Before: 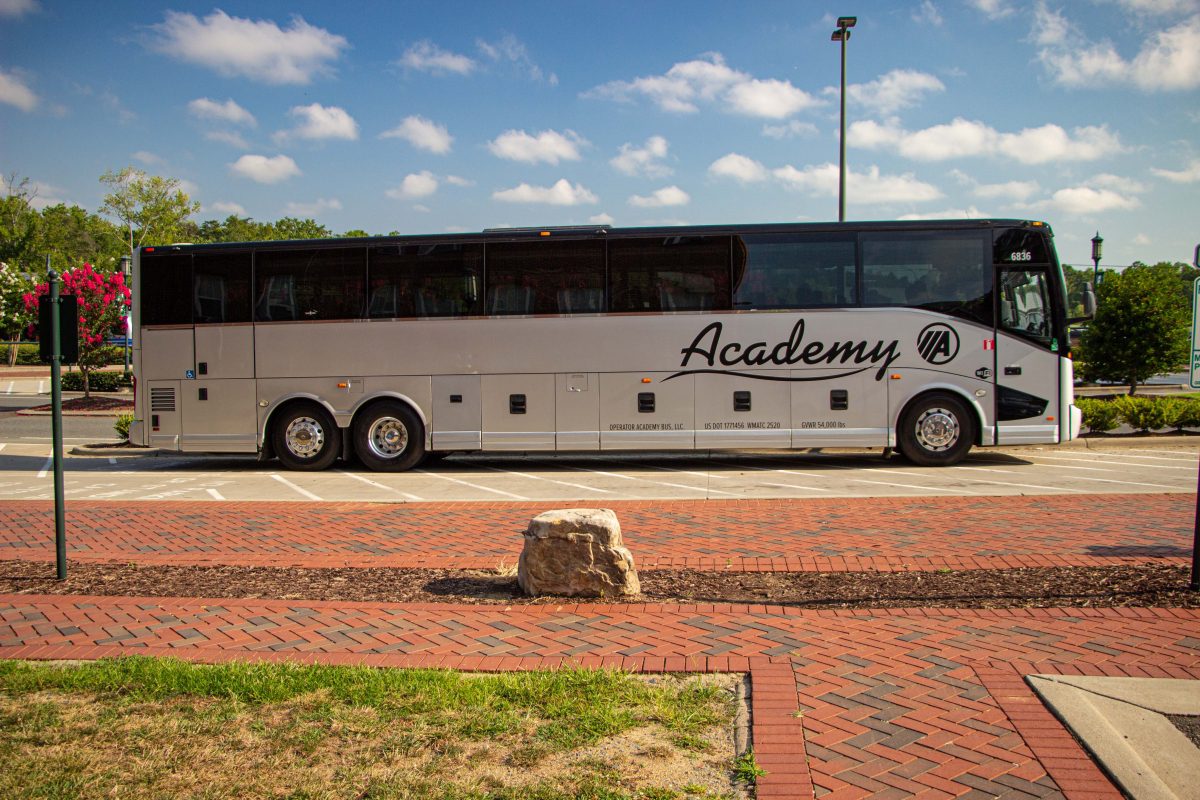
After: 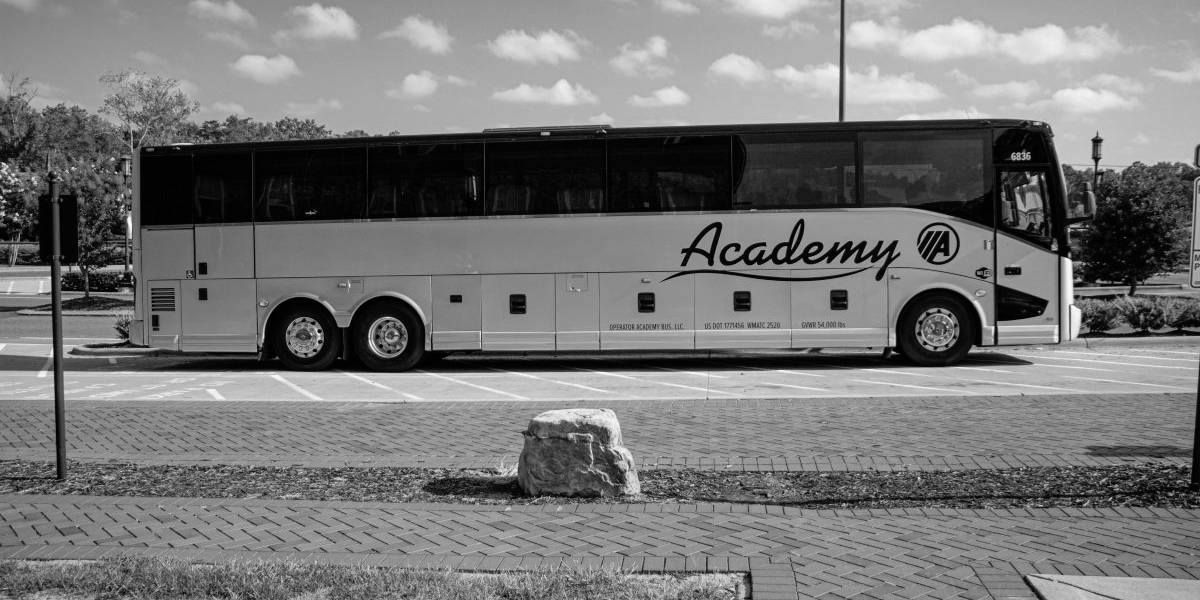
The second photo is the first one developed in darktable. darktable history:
rgb curve: curves: ch0 [(0, 0) (0.136, 0.078) (0.262, 0.245) (0.414, 0.42) (1, 1)], compensate middle gray true, preserve colors basic power
crop and rotate: top 12.5%, bottom 12.5%
monochrome: size 1
